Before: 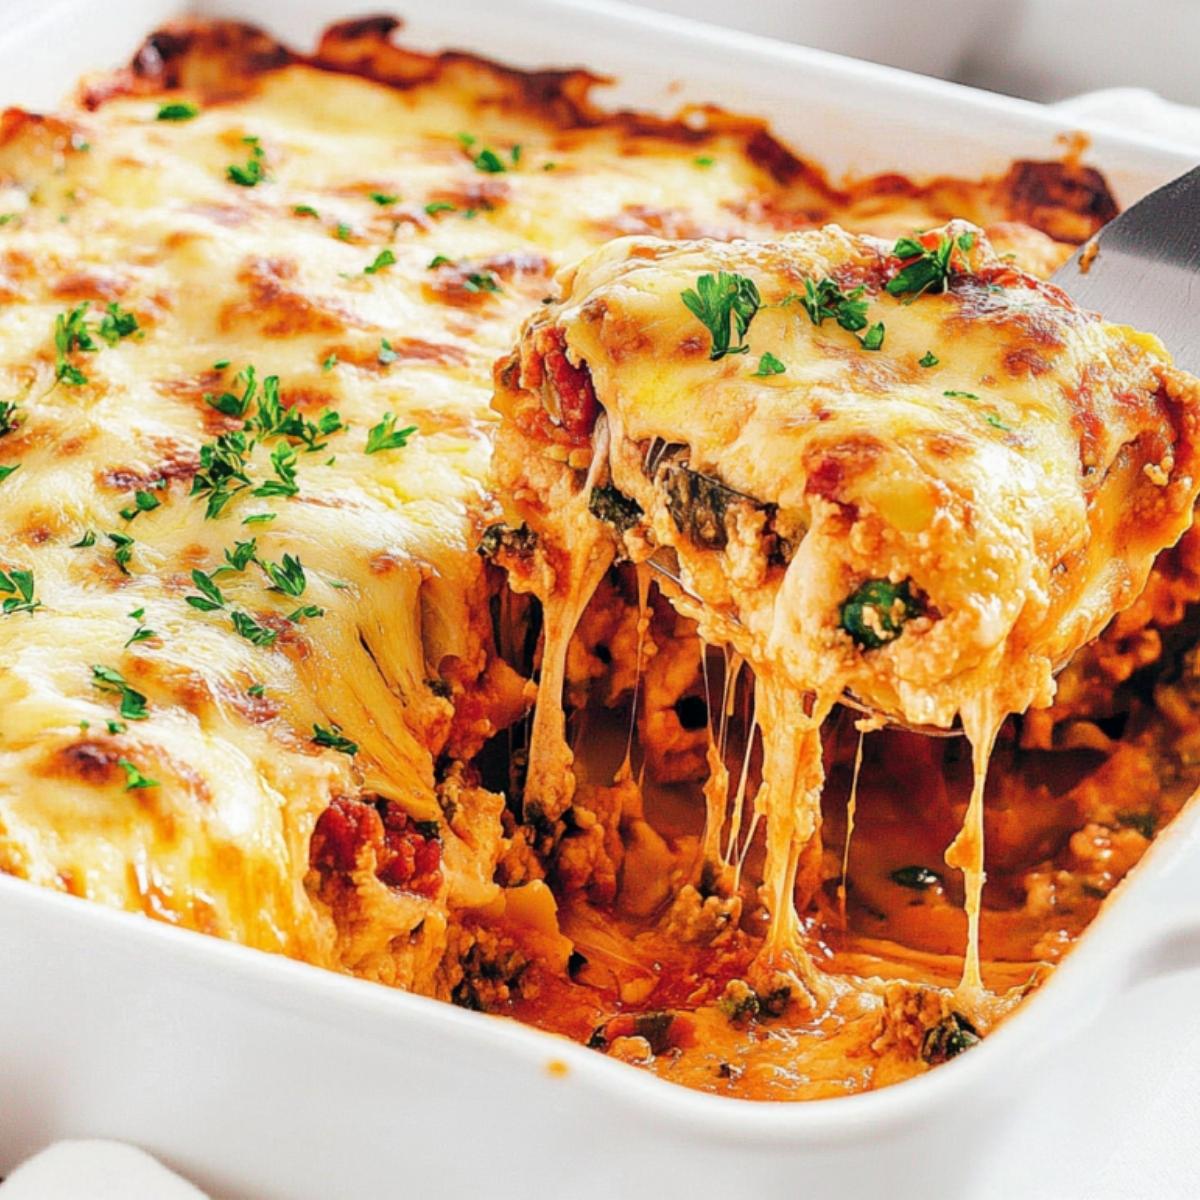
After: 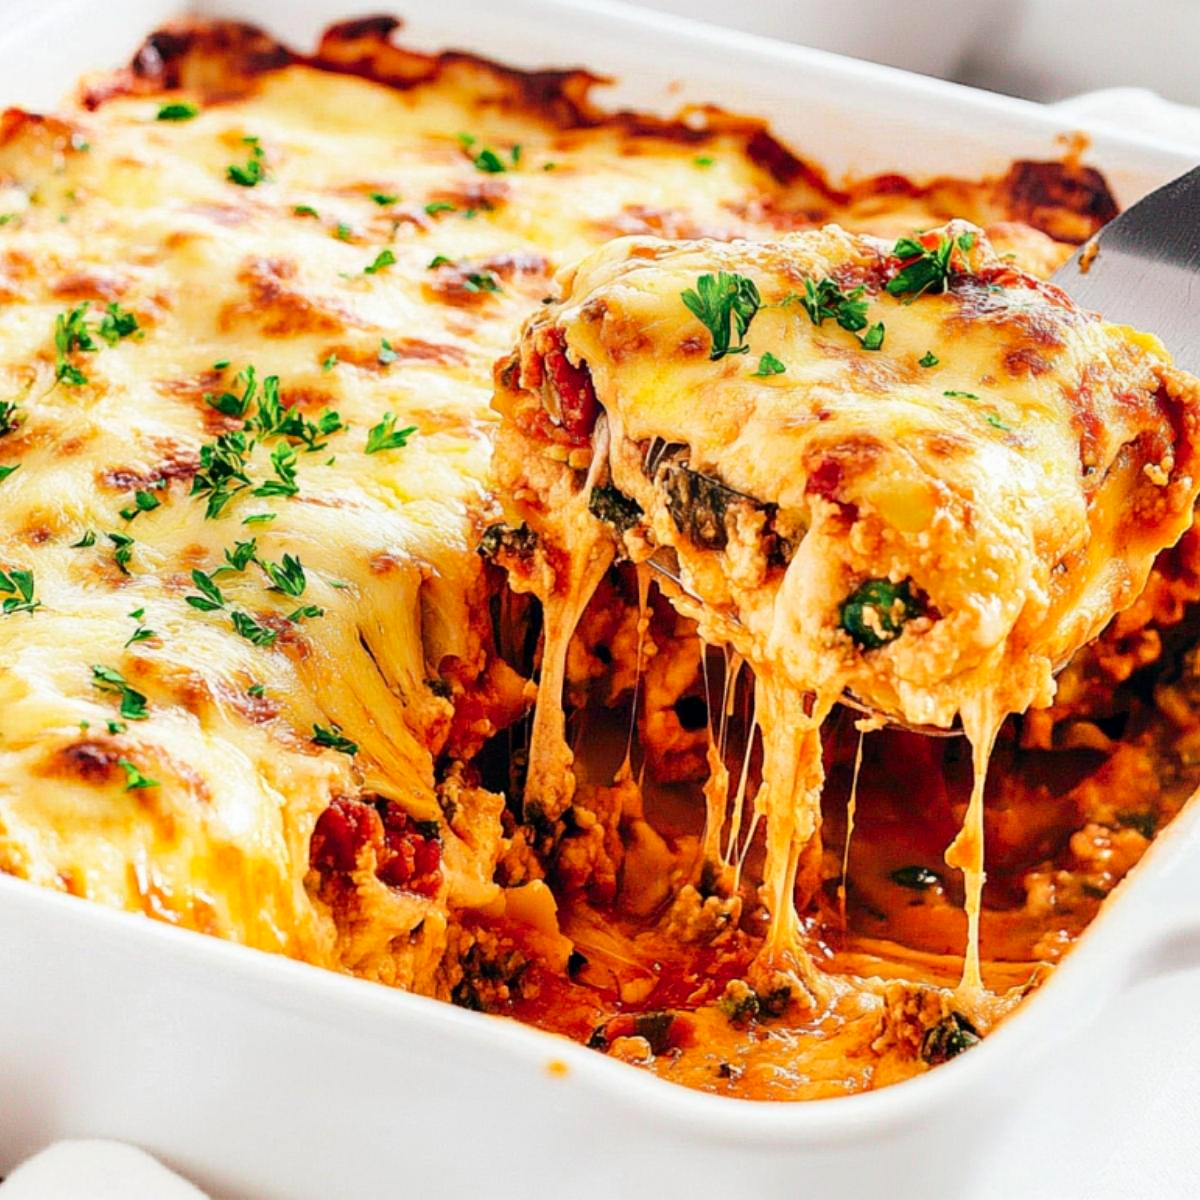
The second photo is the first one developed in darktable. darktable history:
exposure: black level correction 0.001, compensate exposure bias true, compensate highlight preservation false
contrast brightness saturation: contrast 0.145, brightness -0.013, saturation 0.096
